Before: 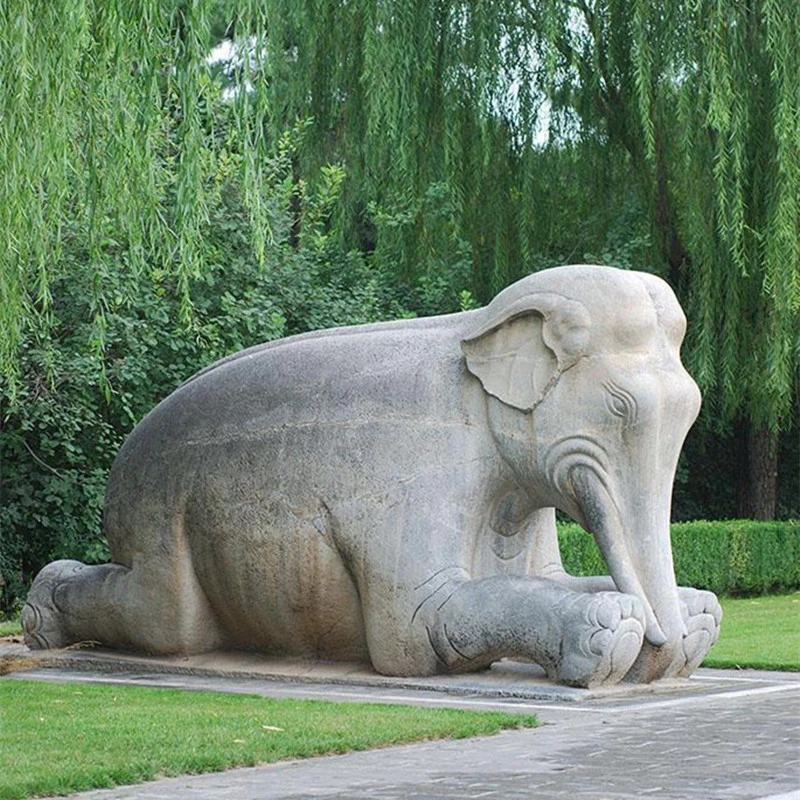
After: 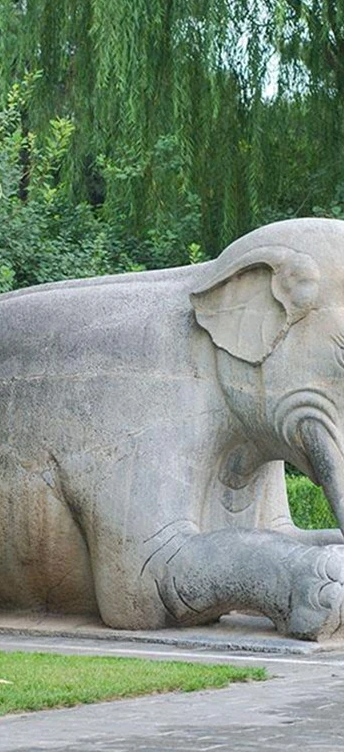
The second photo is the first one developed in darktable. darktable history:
crop: left 33.907%, top 5.935%, right 23.074%
tone equalizer: edges refinement/feathering 500, mask exposure compensation -1.57 EV, preserve details no
color zones: curves: ch0 [(0, 0.5) (0.125, 0.4) (0.25, 0.5) (0.375, 0.4) (0.5, 0.4) (0.625, 0.35) (0.75, 0.35) (0.875, 0.5)]; ch1 [(0, 0.35) (0.125, 0.45) (0.25, 0.35) (0.375, 0.35) (0.5, 0.35) (0.625, 0.35) (0.75, 0.45) (0.875, 0.35)]; ch2 [(0, 0.6) (0.125, 0.5) (0.25, 0.5) (0.375, 0.6) (0.5, 0.6) (0.625, 0.5) (0.75, 0.5) (0.875, 0.5)], mix -123.72%
